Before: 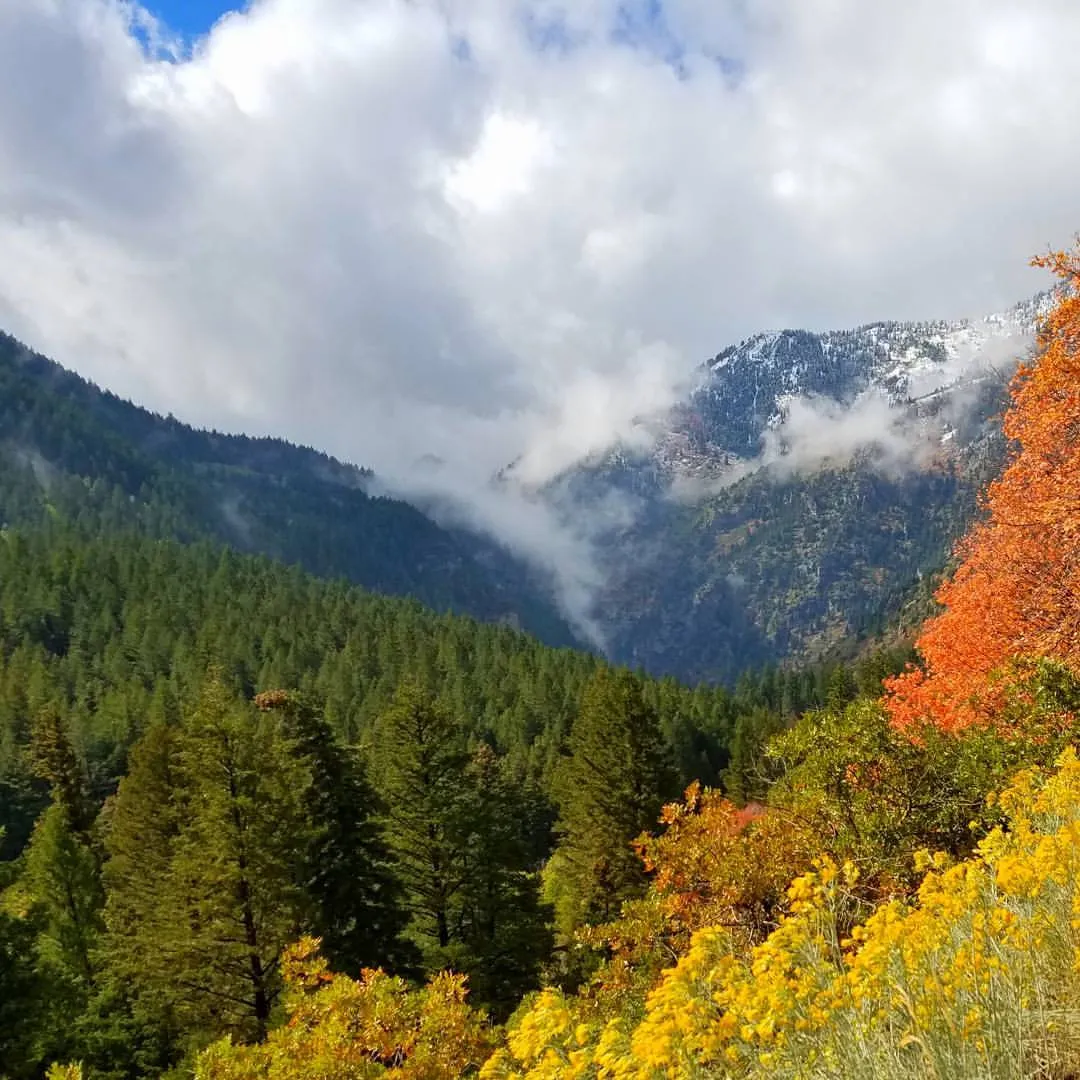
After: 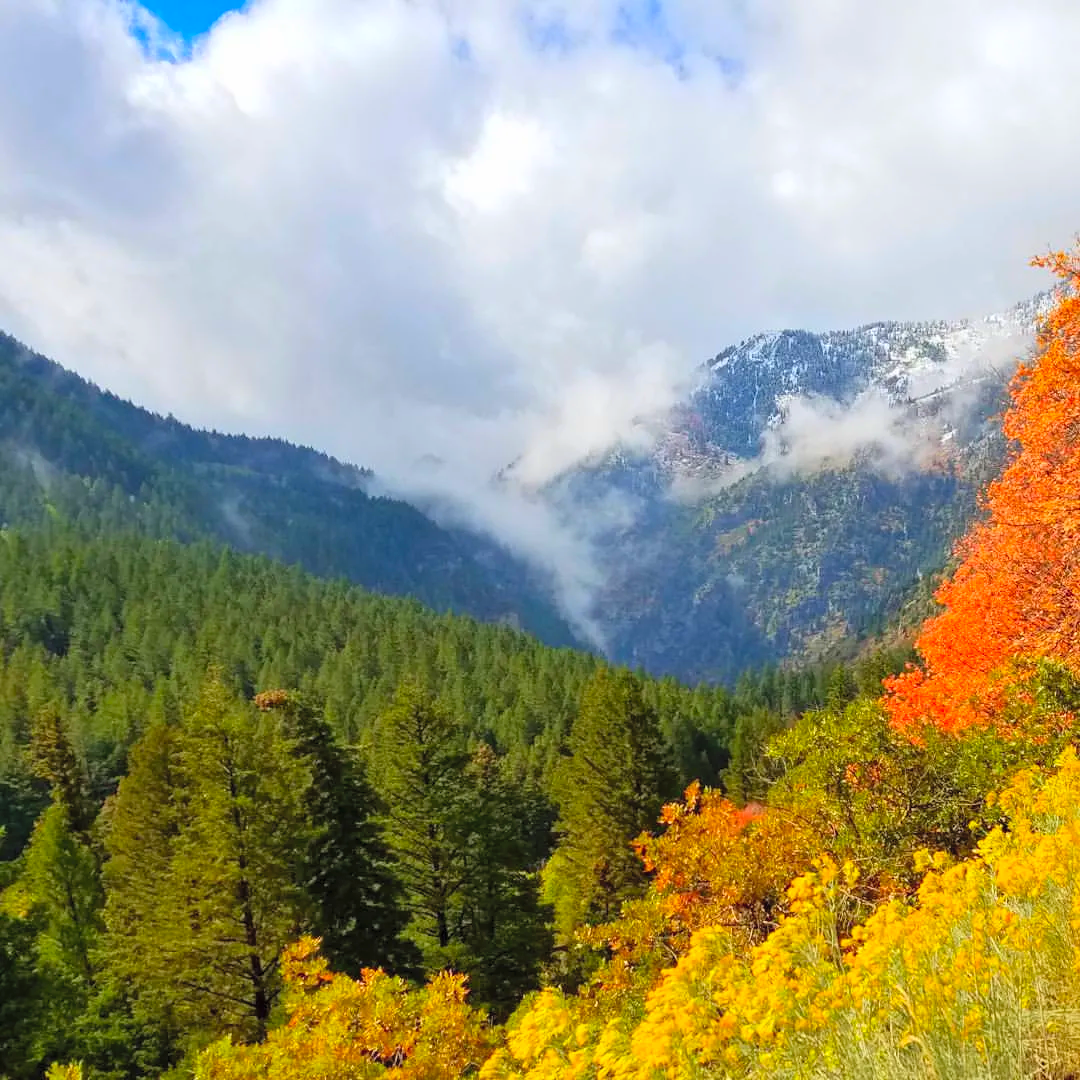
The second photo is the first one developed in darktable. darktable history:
contrast brightness saturation: contrast 0.067, brightness 0.173, saturation 0.407
